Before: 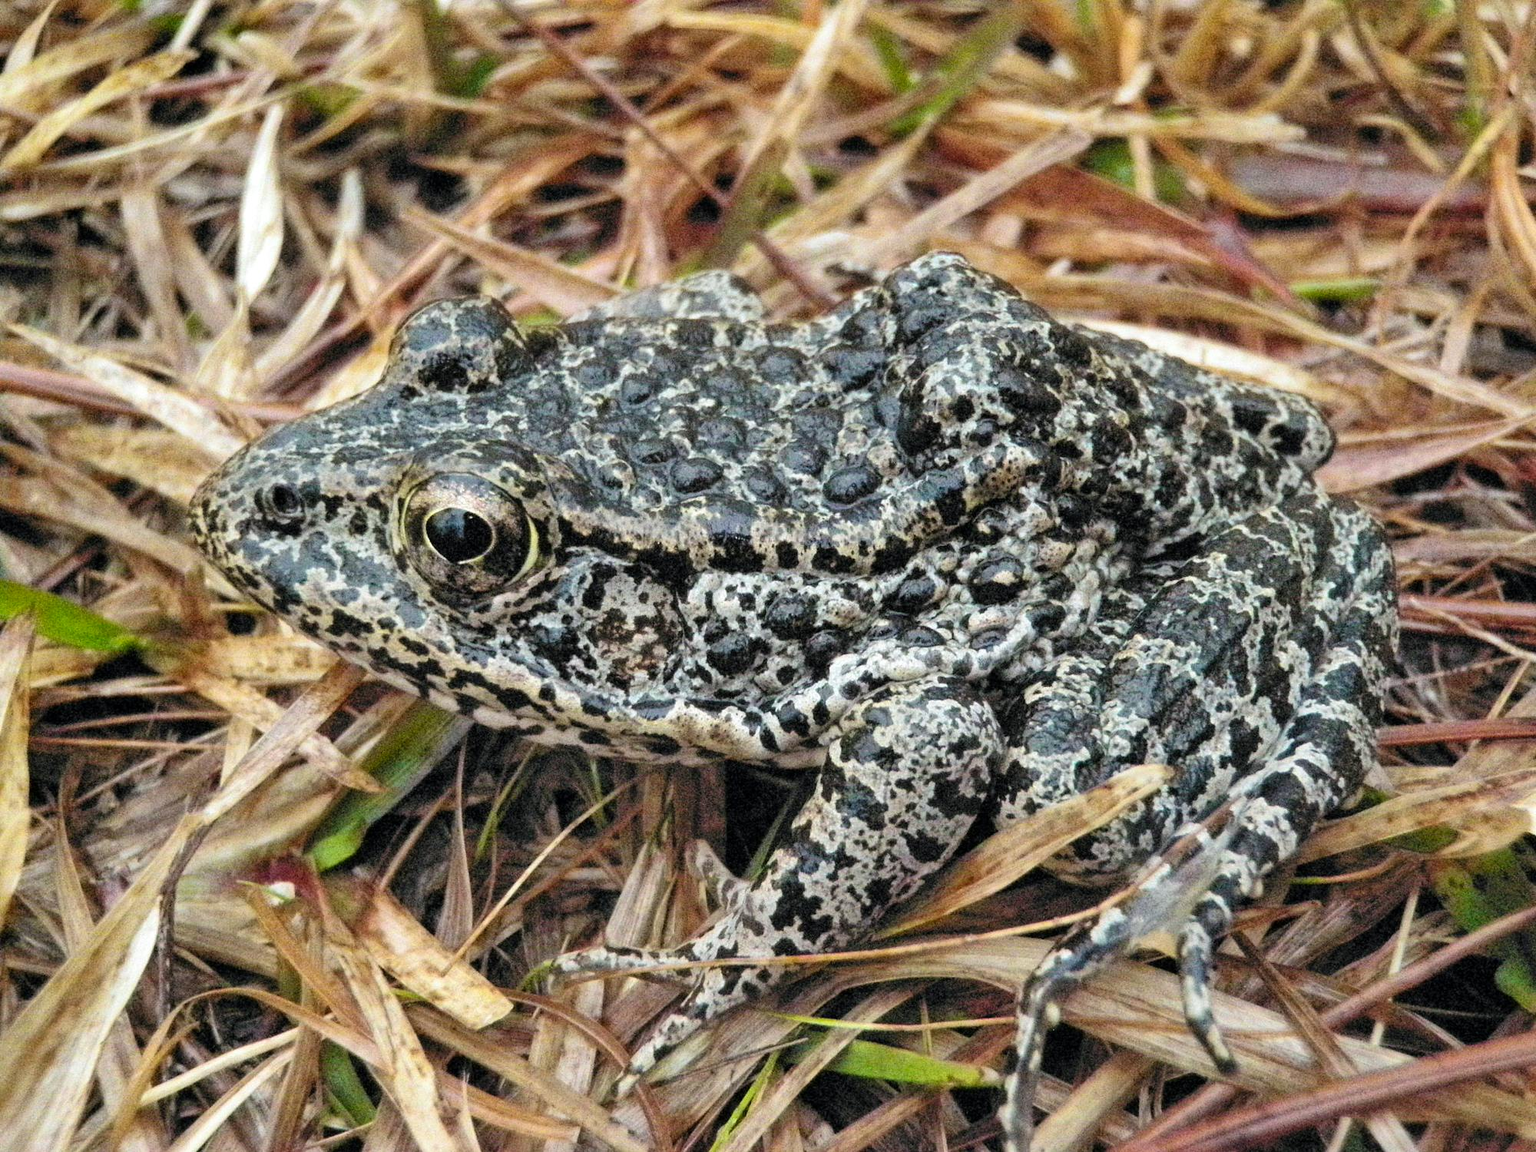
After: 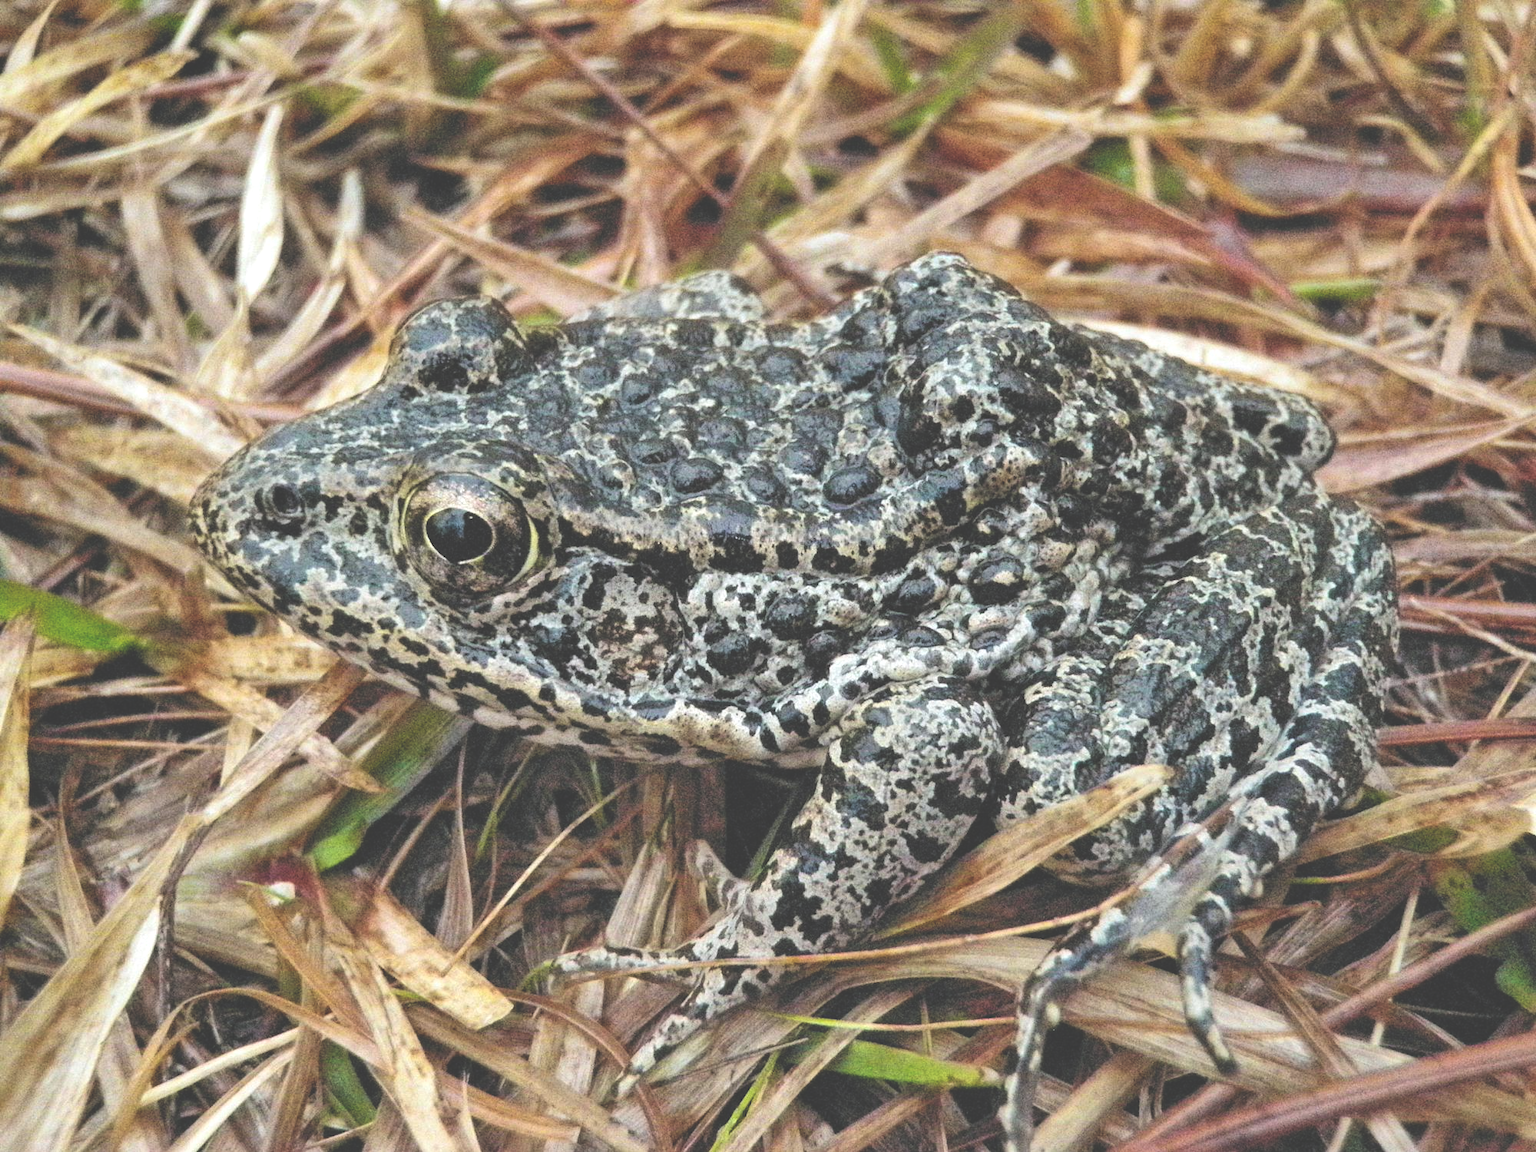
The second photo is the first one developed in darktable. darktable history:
exposure: black level correction -0.043, exposure 0.061 EV, compensate highlight preservation false
